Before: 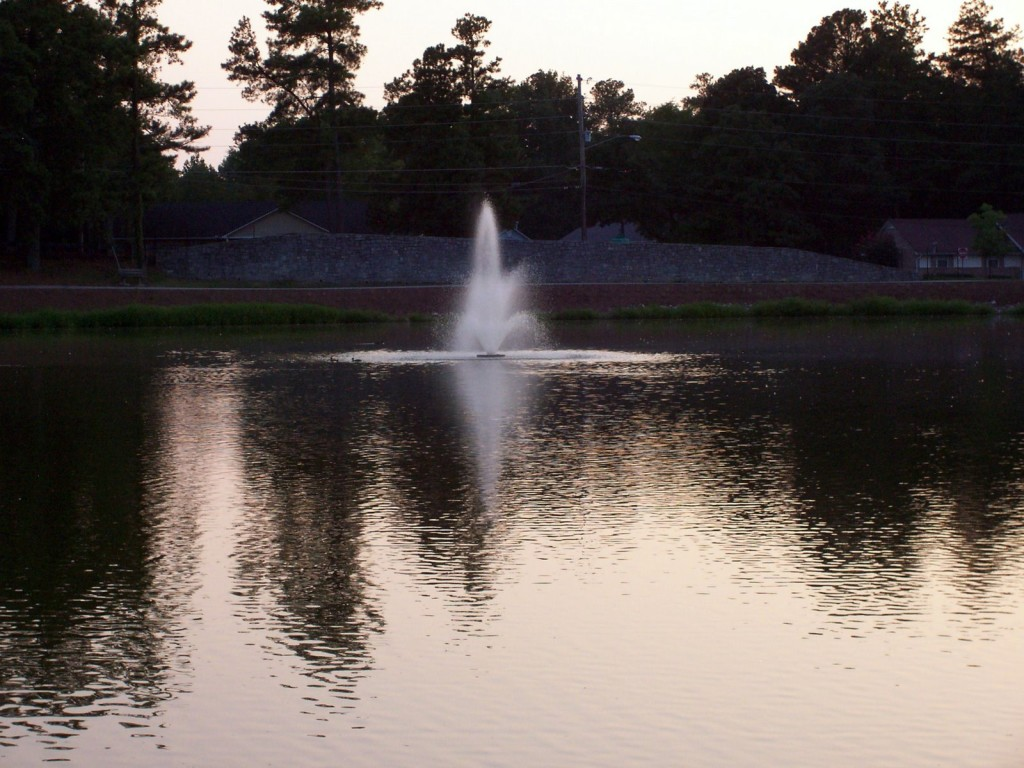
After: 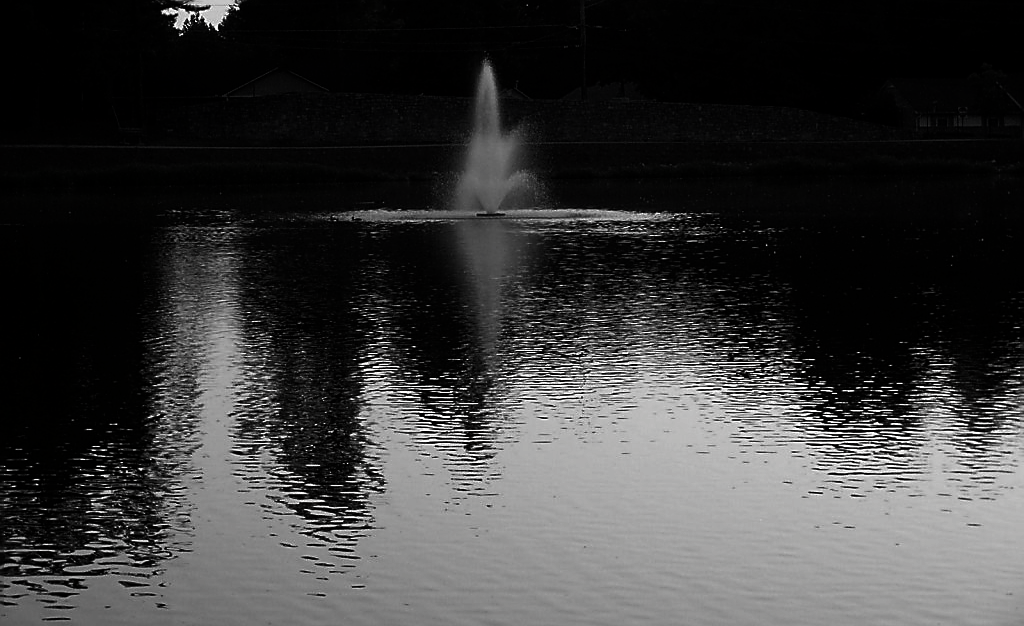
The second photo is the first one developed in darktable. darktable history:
sharpen: radius 1.389, amount 1.235, threshold 0.773
contrast brightness saturation: contrast -0.03, brightness -0.603, saturation -0.984
crop and rotate: top 18.481%
